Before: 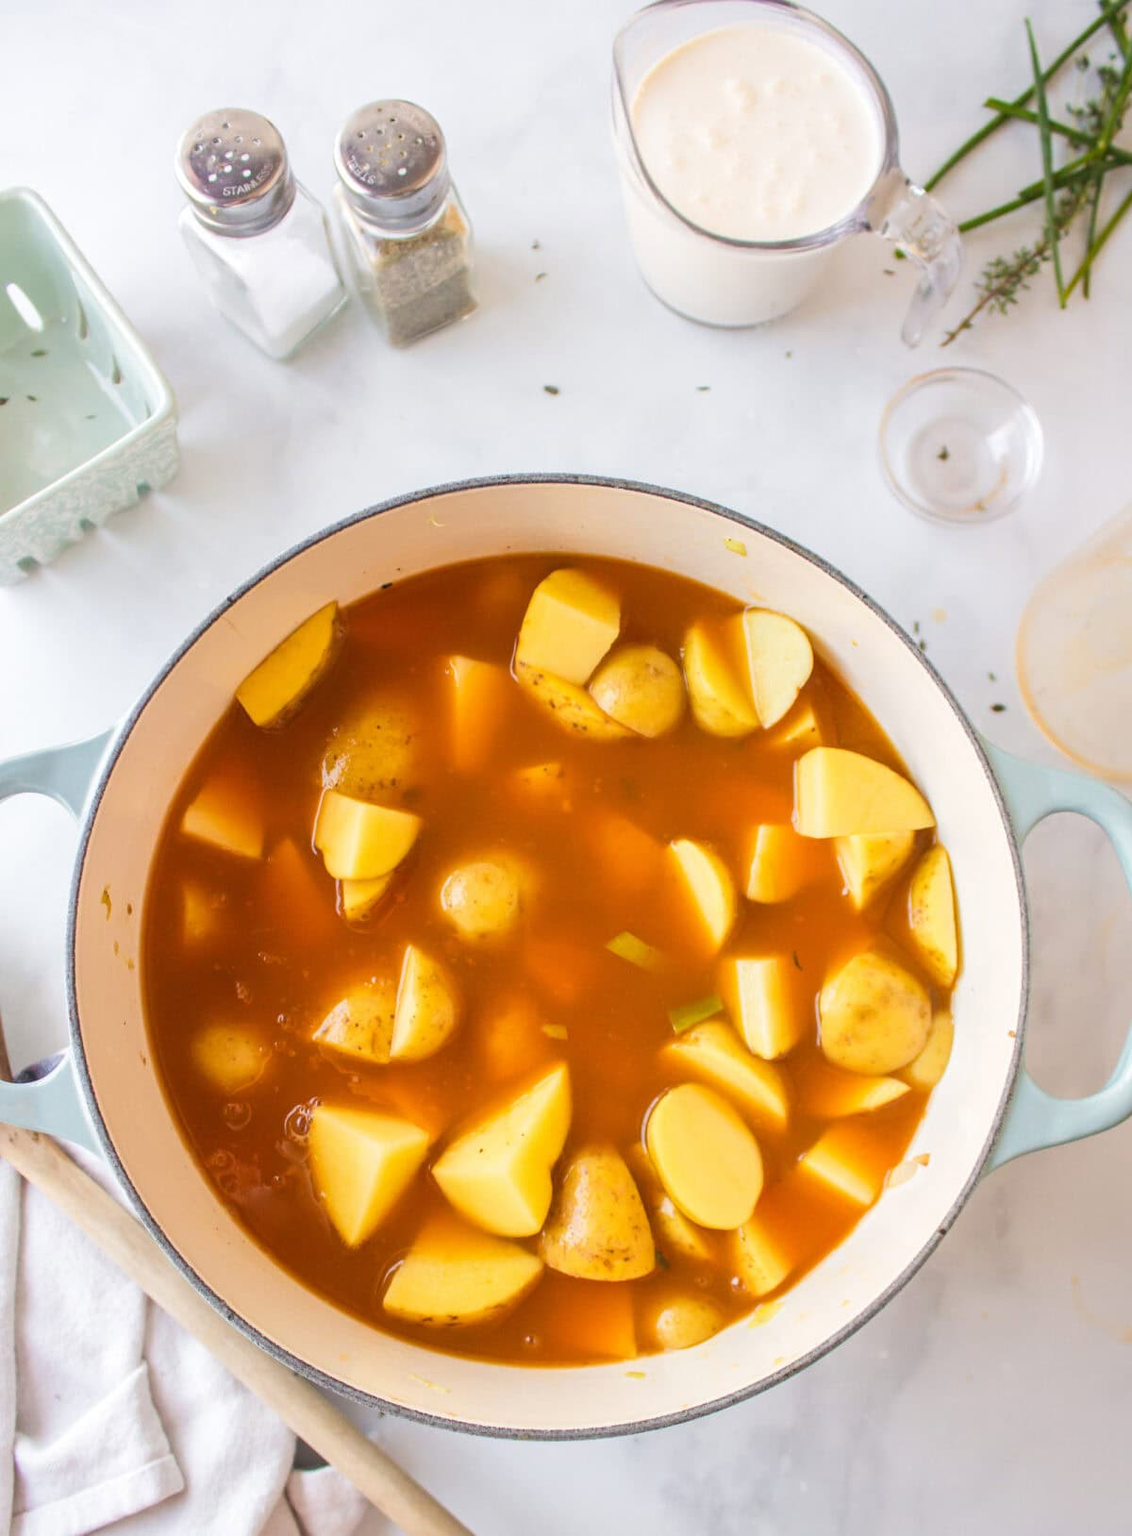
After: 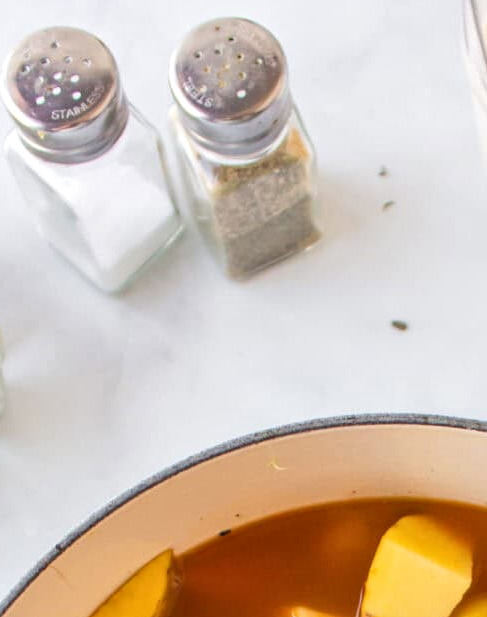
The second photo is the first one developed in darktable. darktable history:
crop: left 15.452%, top 5.459%, right 43.956%, bottom 56.62%
local contrast: mode bilateral grid, contrast 28, coarseness 16, detail 115%, midtone range 0.2
